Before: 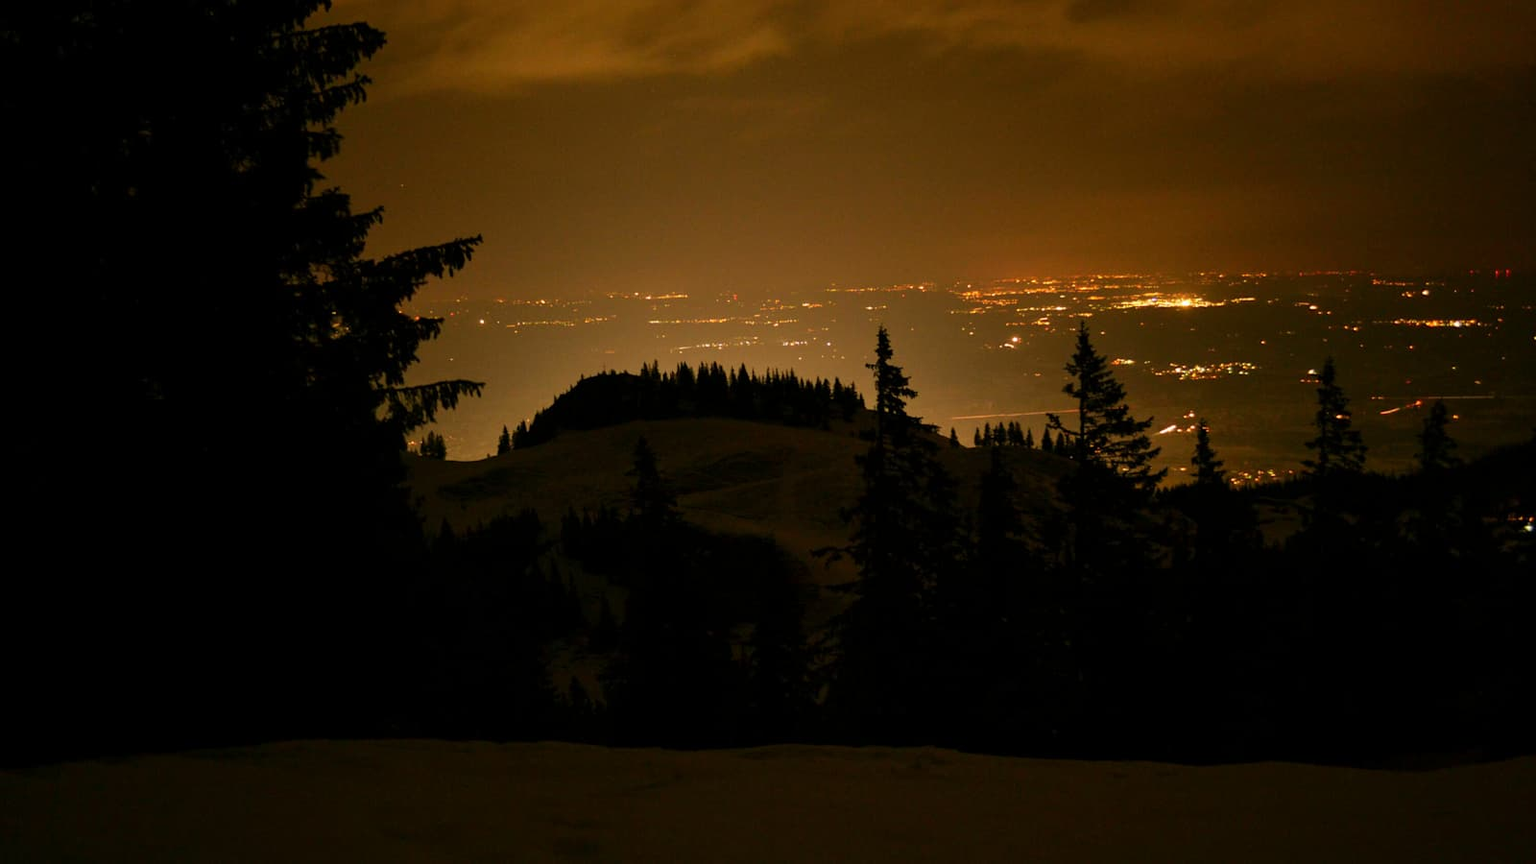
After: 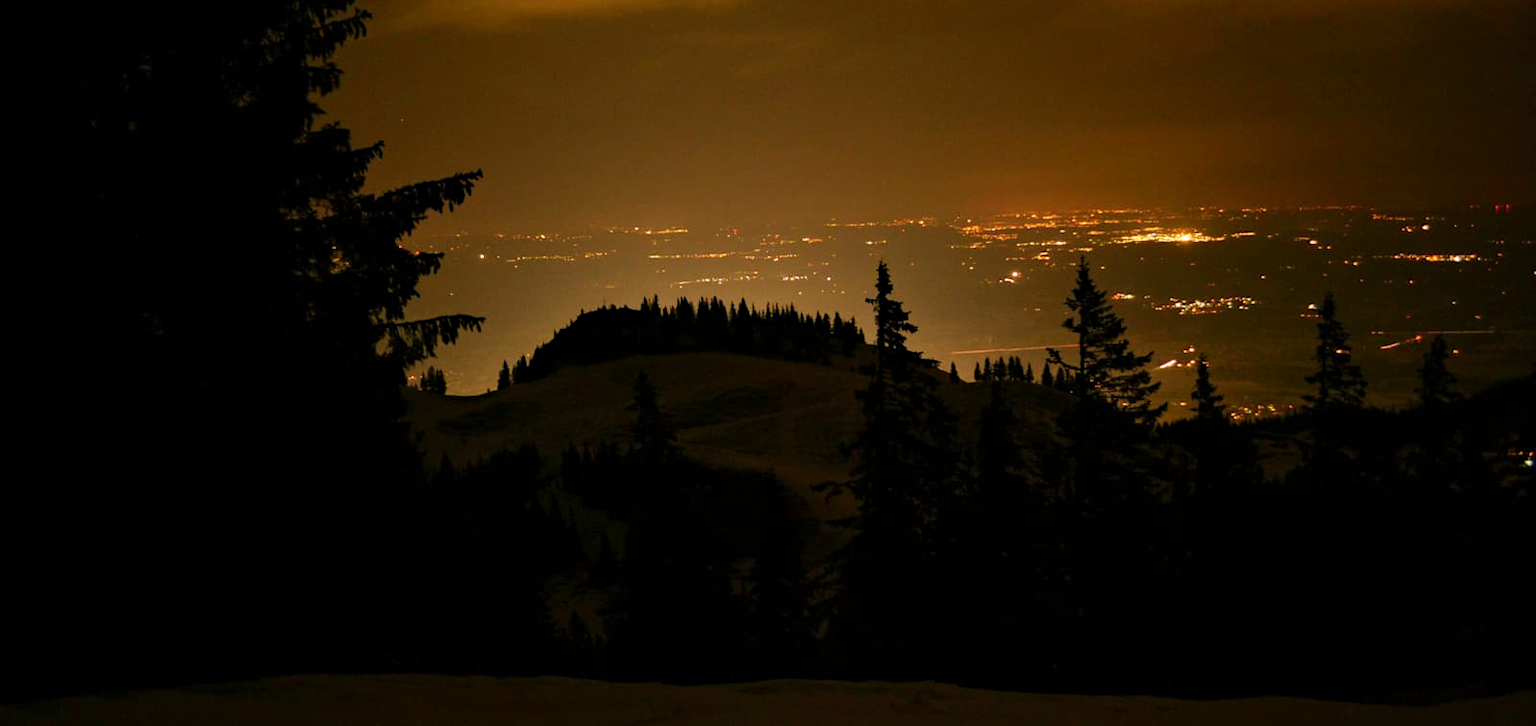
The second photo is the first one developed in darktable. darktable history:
haze removal: compatibility mode true, adaptive false
crop: top 7.563%, bottom 8.299%
